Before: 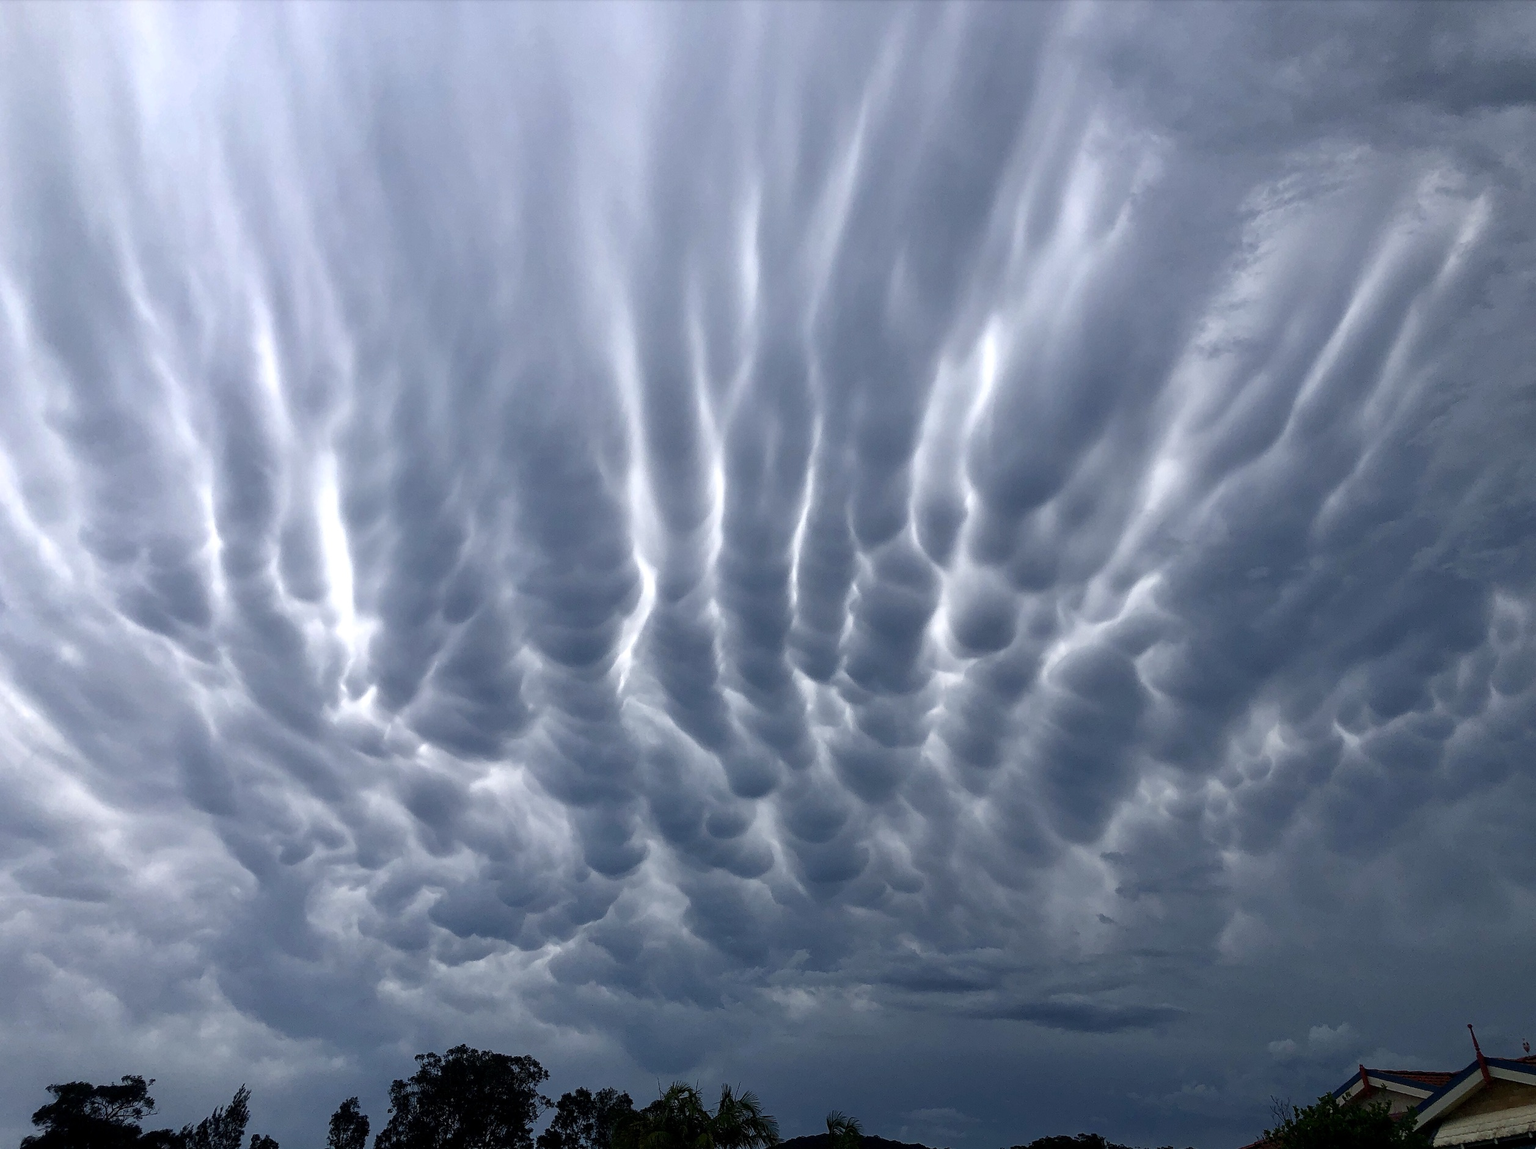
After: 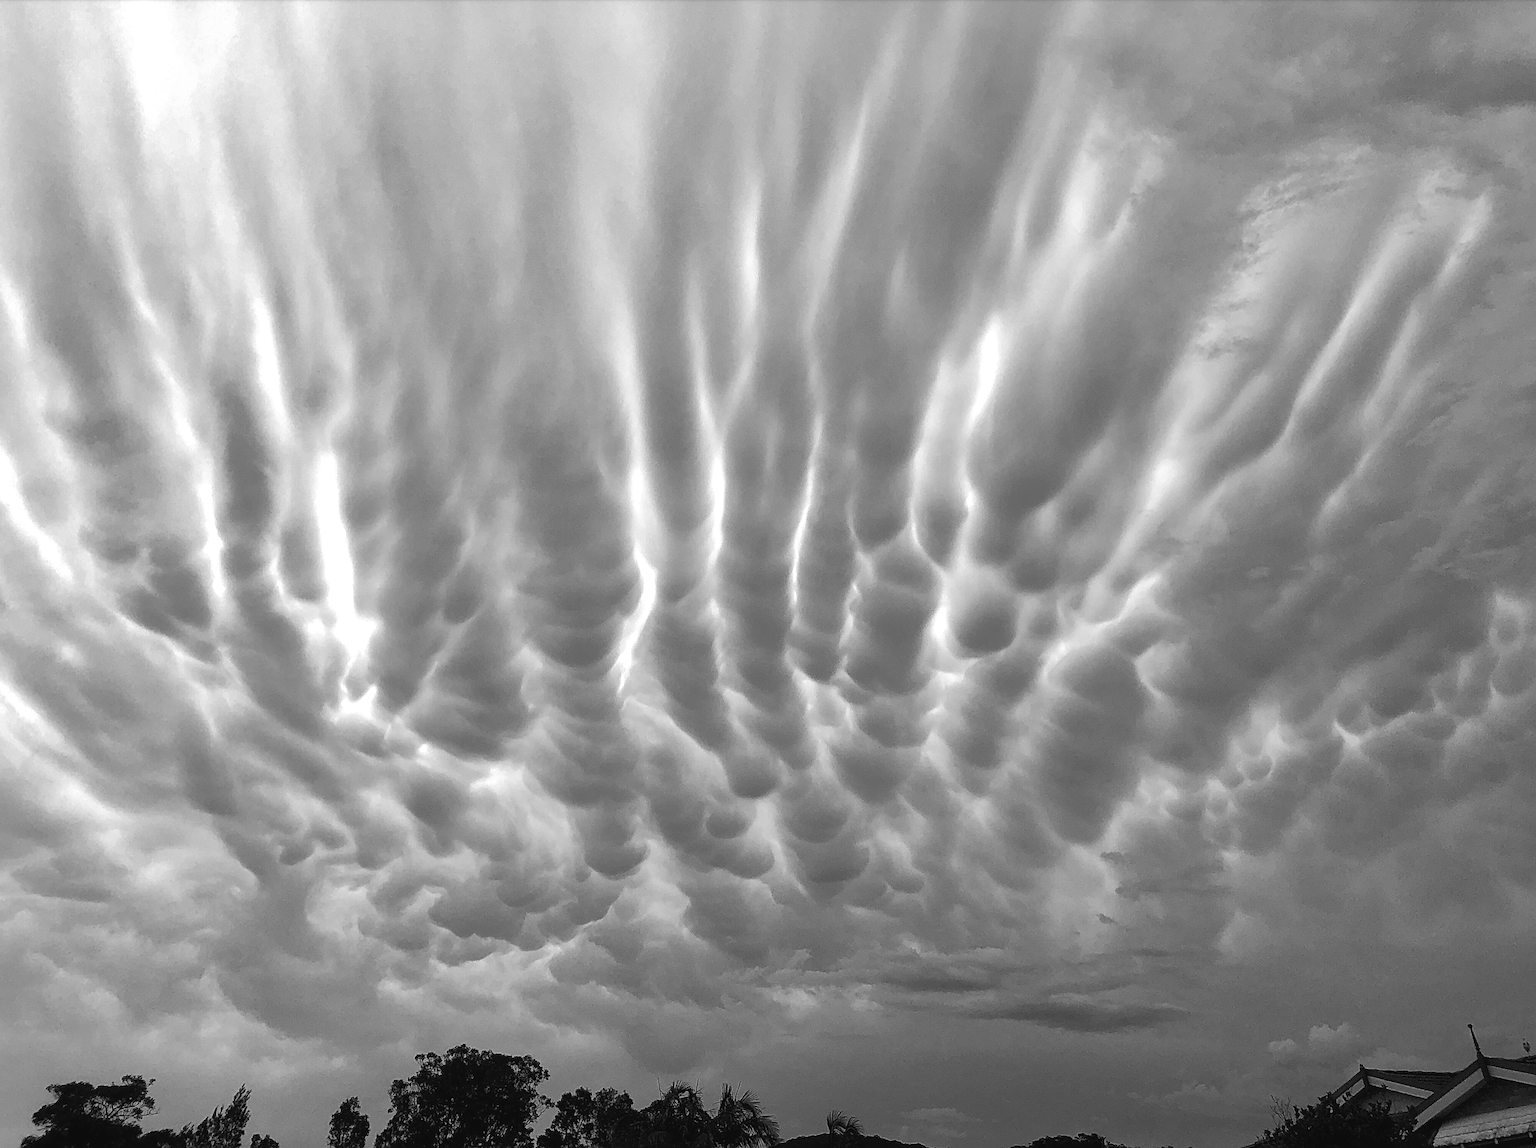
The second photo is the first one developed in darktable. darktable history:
shadows and highlights: shadows 39.63, highlights -59.83, highlights color adjustment 52.71%
sharpen: on, module defaults
tone curve: curves: ch0 [(0, 0.023) (0.217, 0.19) (0.754, 0.801) (1, 0.977)]; ch1 [(0, 0) (0.392, 0.398) (0.5, 0.5) (0.521, 0.529) (0.56, 0.592) (1, 1)]; ch2 [(0, 0) (0.5, 0.5) (0.579, 0.561) (0.65, 0.657) (1, 1)], preserve colors none
color calibration: output gray [0.246, 0.254, 0.501, 0], illuminant as shot in camera, adaptation linear Bradford (ICC v4), x 0.408, y 0.405, temperature 3545.66 K
